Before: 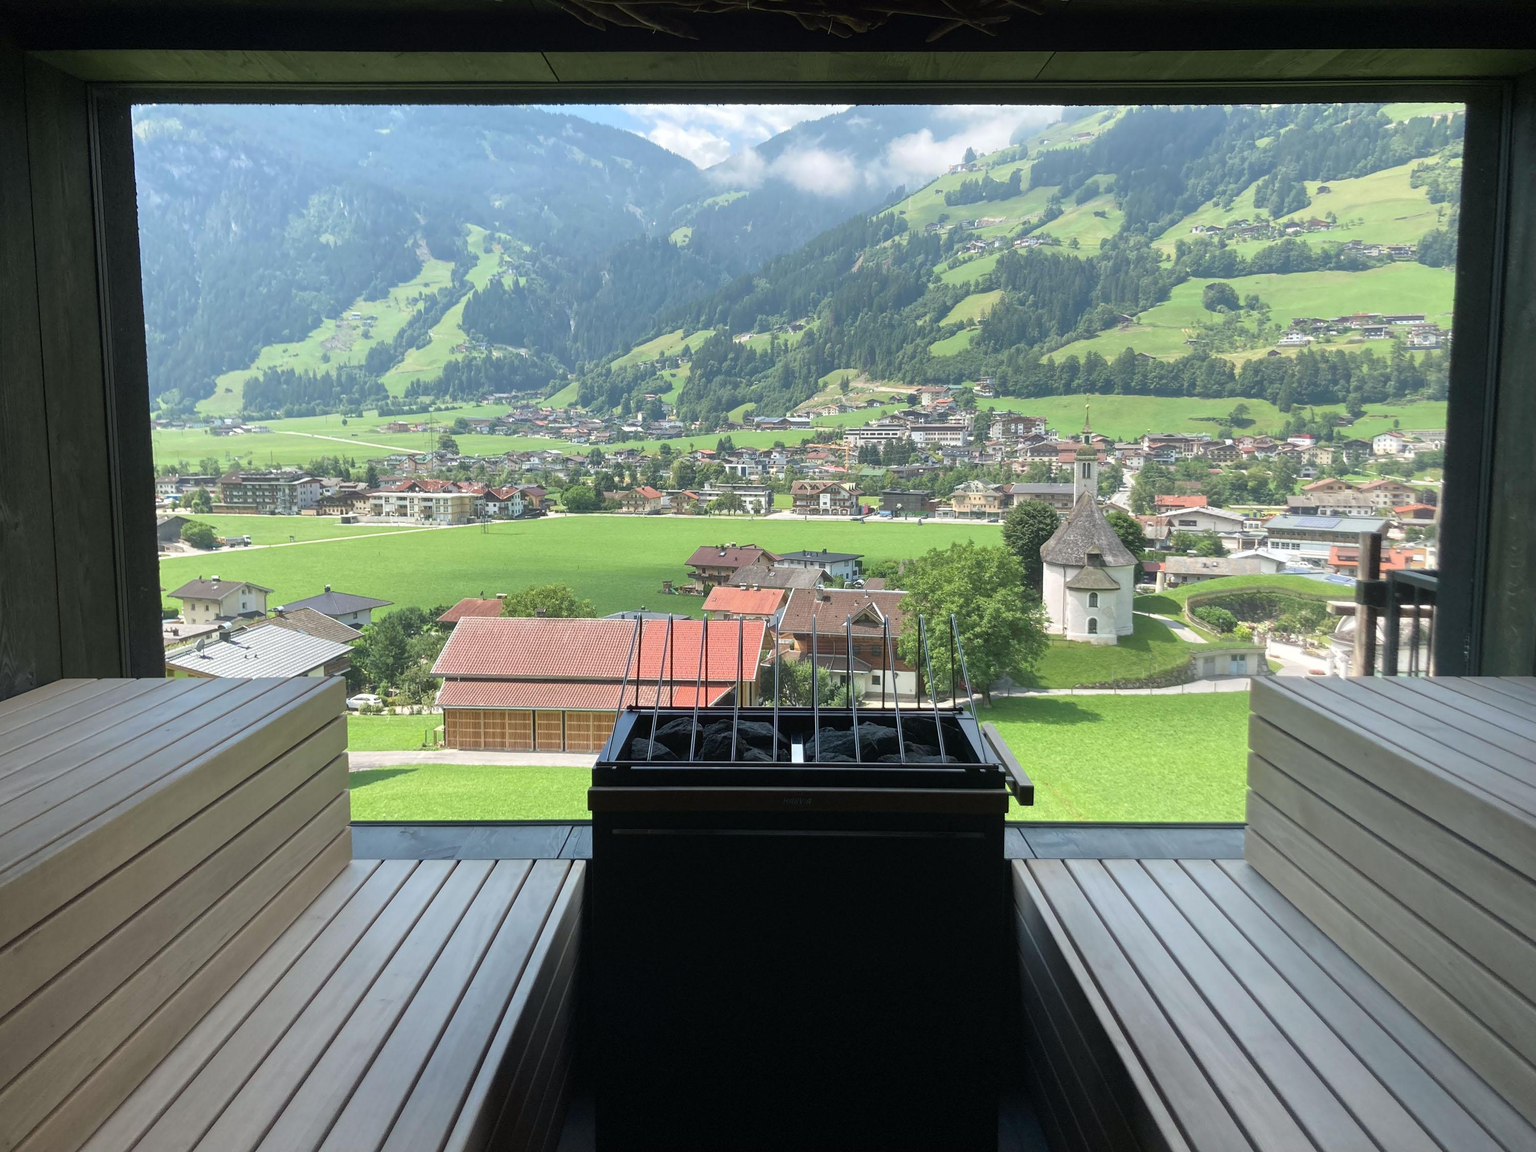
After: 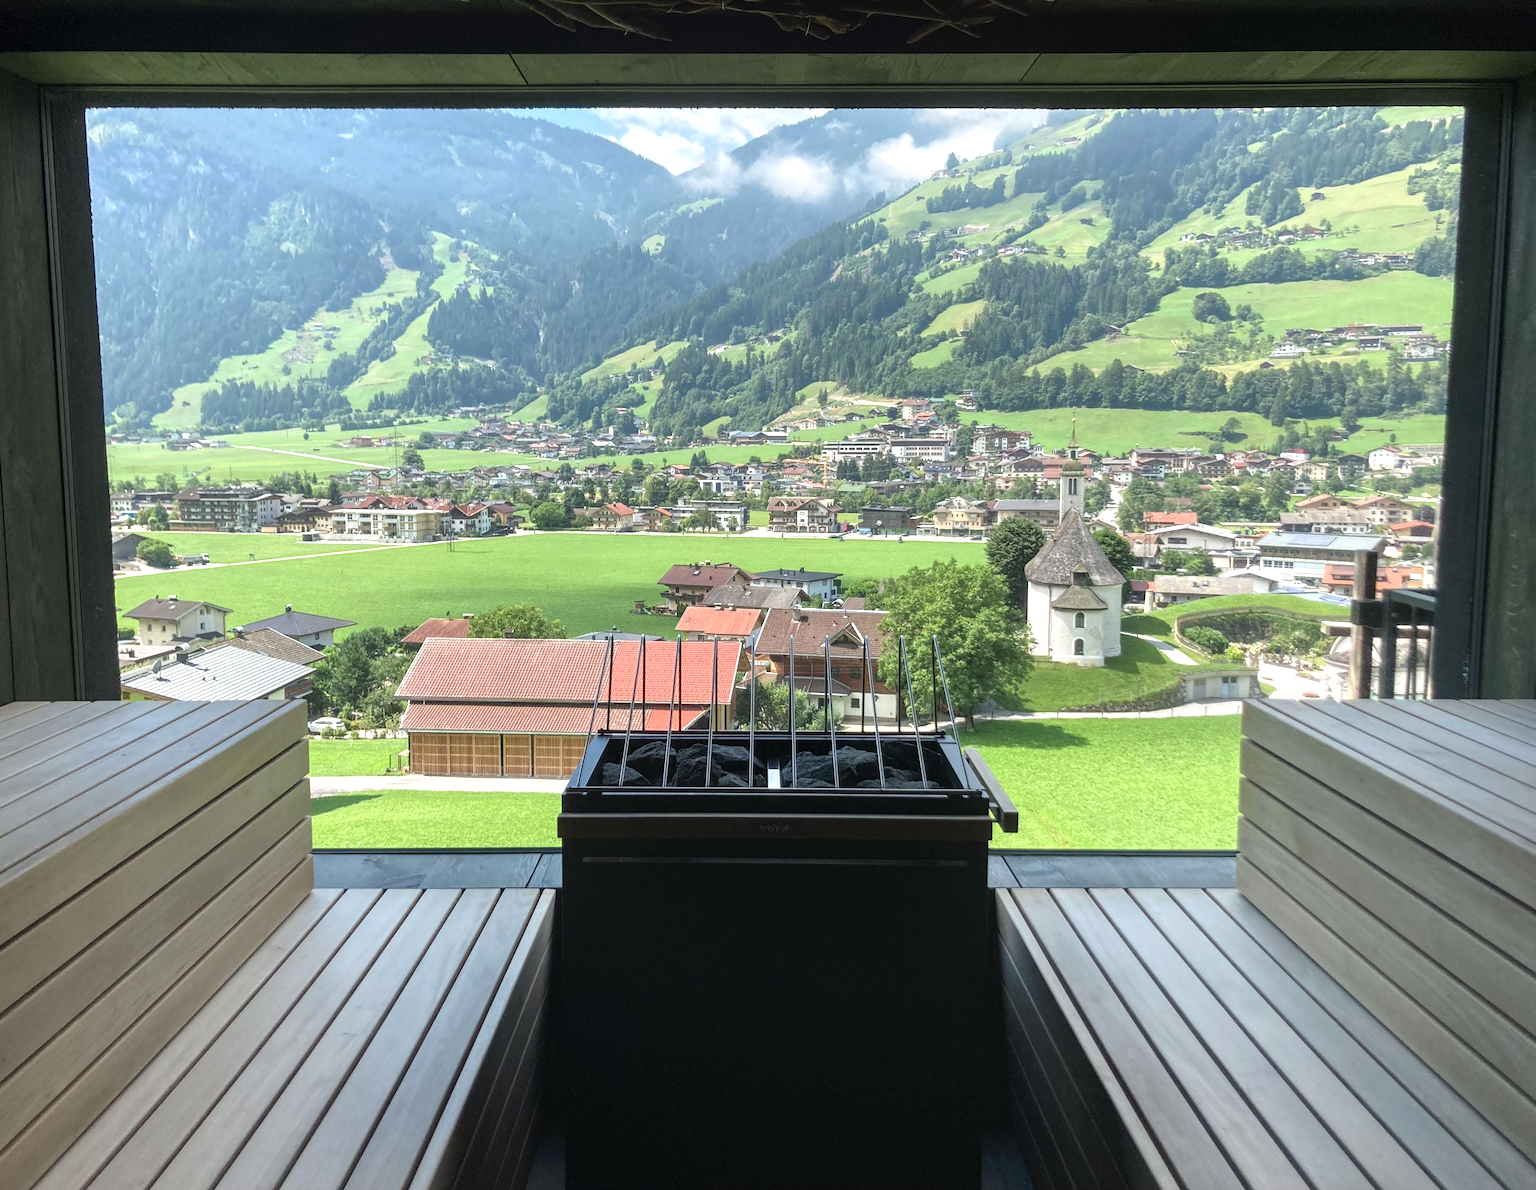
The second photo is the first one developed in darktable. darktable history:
exposure: exposure 0.374 EV, compensate exposure bias true, compensate highlight preservation false
crop and rotate: left 3.222%
local contrast: on, module defaults
